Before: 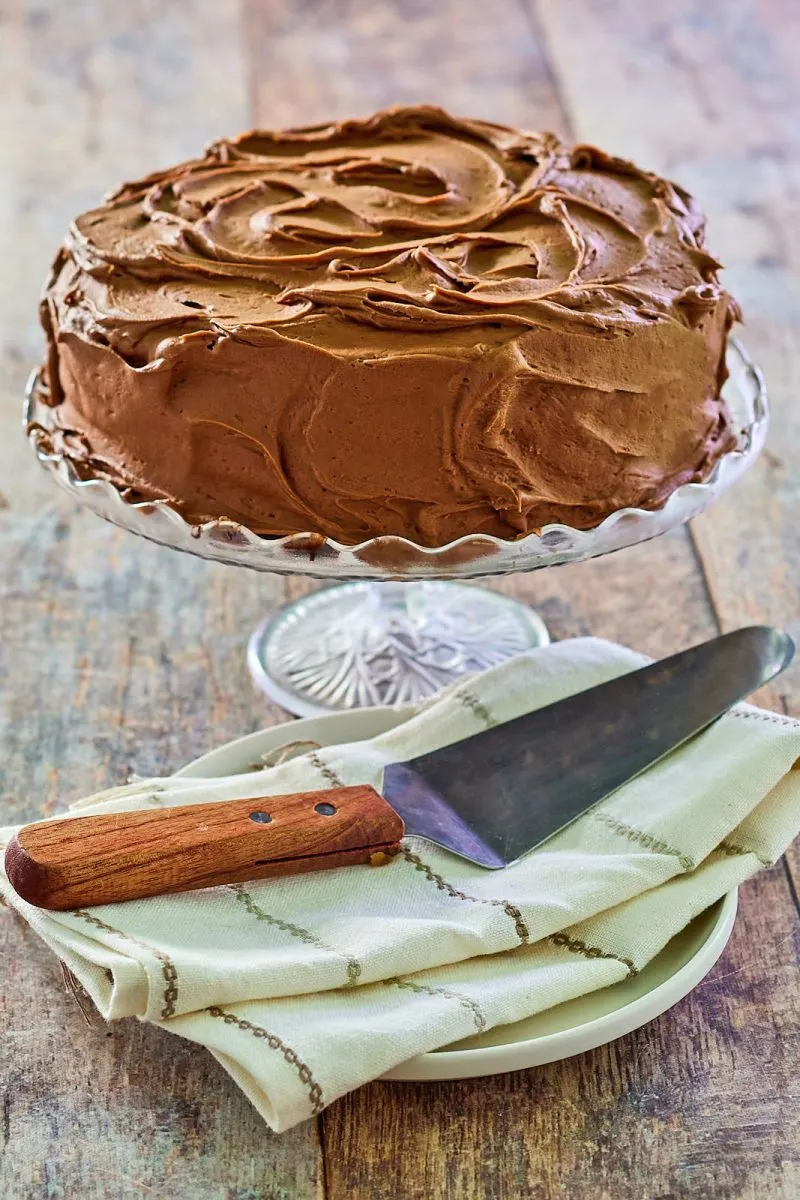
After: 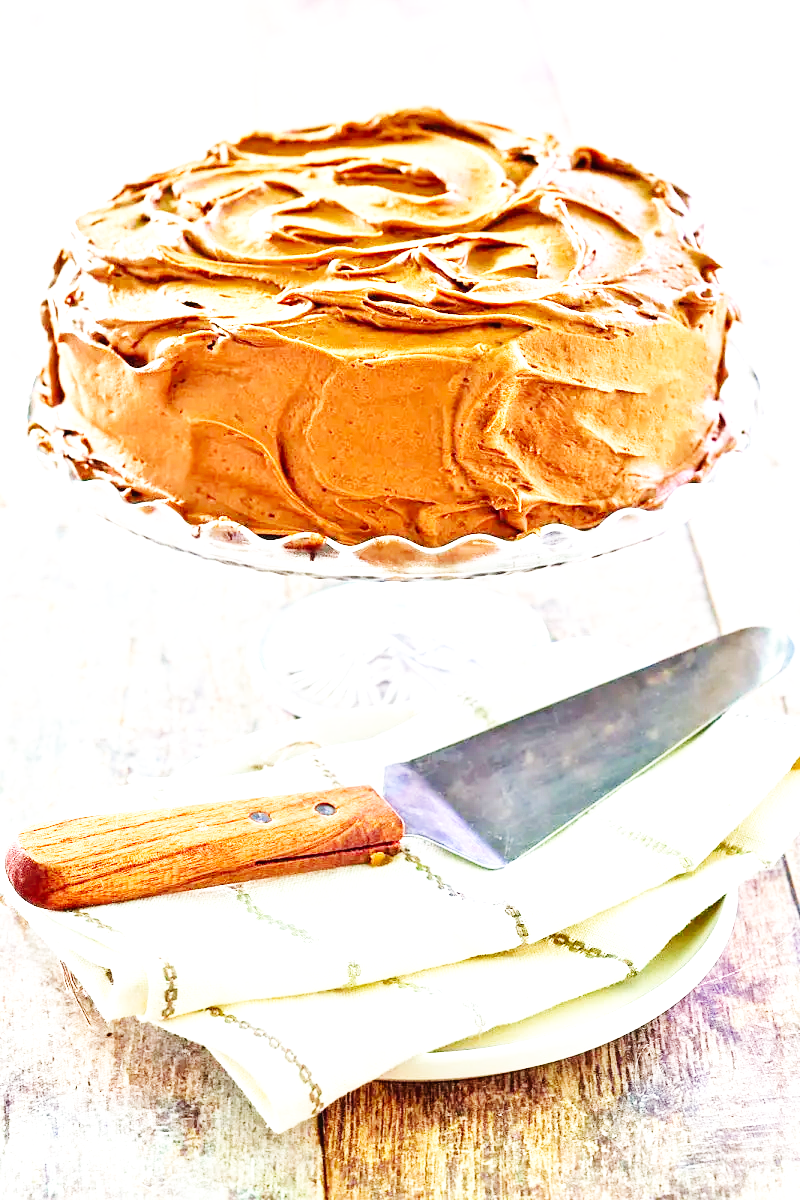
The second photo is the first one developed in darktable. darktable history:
base curve: curves: ch0 [(0, 0.003) (0.001, 0.002) (0.006, 0.004) (0.02, 0.022) (0.048, 0.086) (0.094, 0.234) (0.162, 0.431) (0.258, 0.629) (0.385, 0.8) (0.548, 0.918) (0.751, 0.988) (1, 1)], preserve colors none
exposure: black level correction 0, exposure 1.173 EV, compensate exposure bias true, compensate highlight preservation false
